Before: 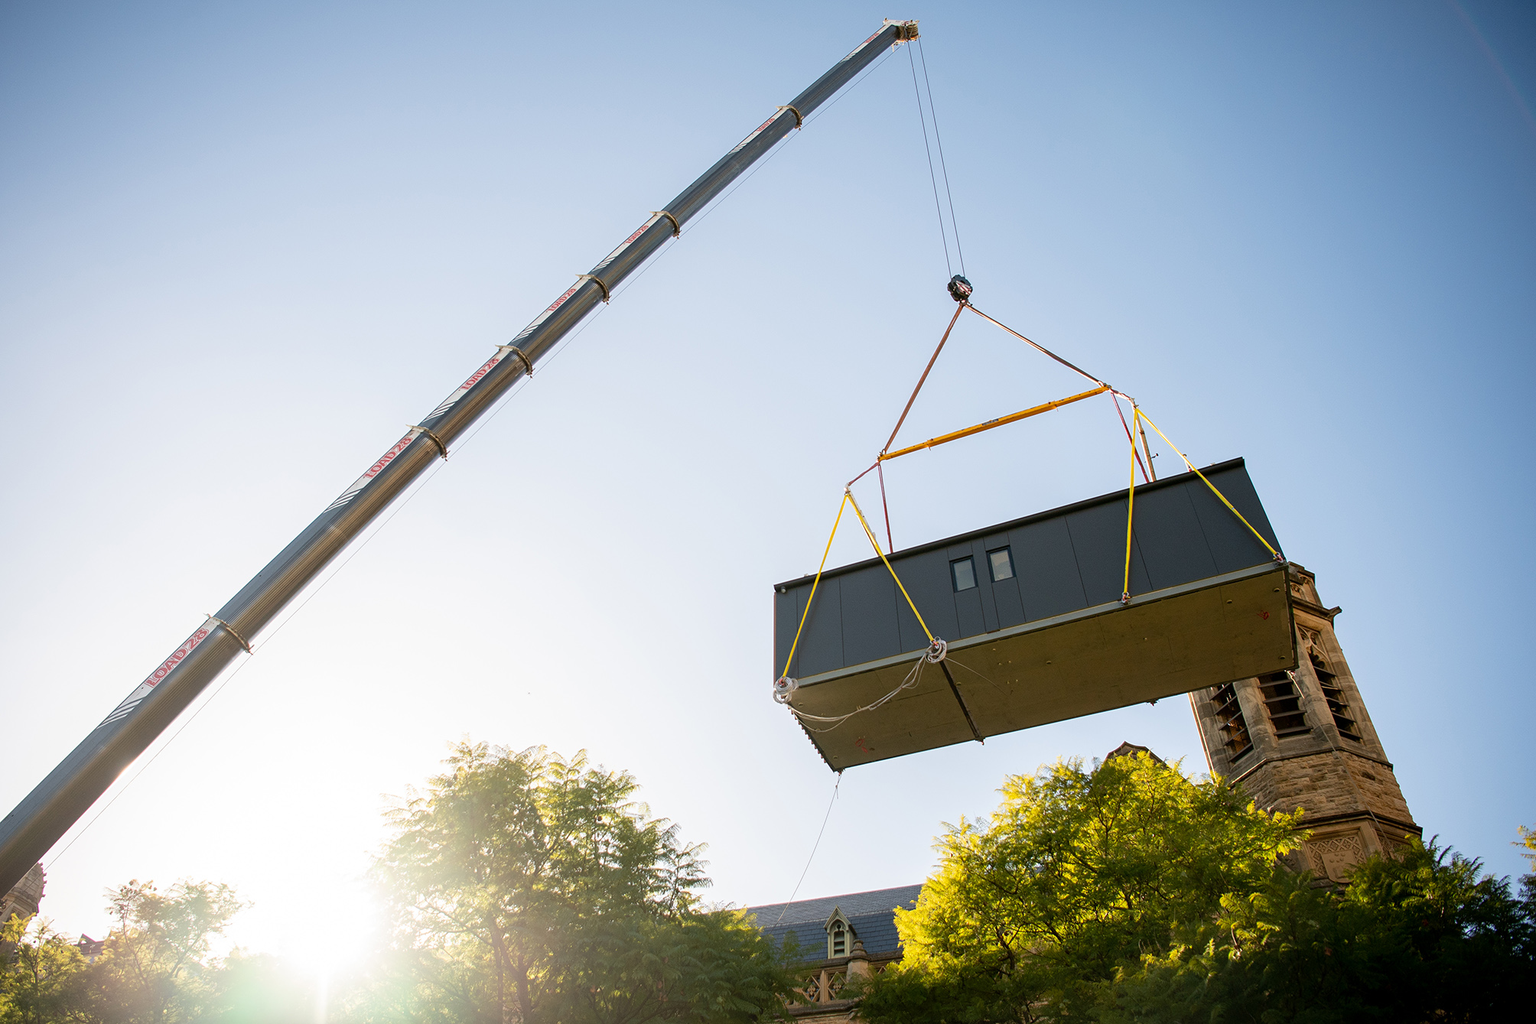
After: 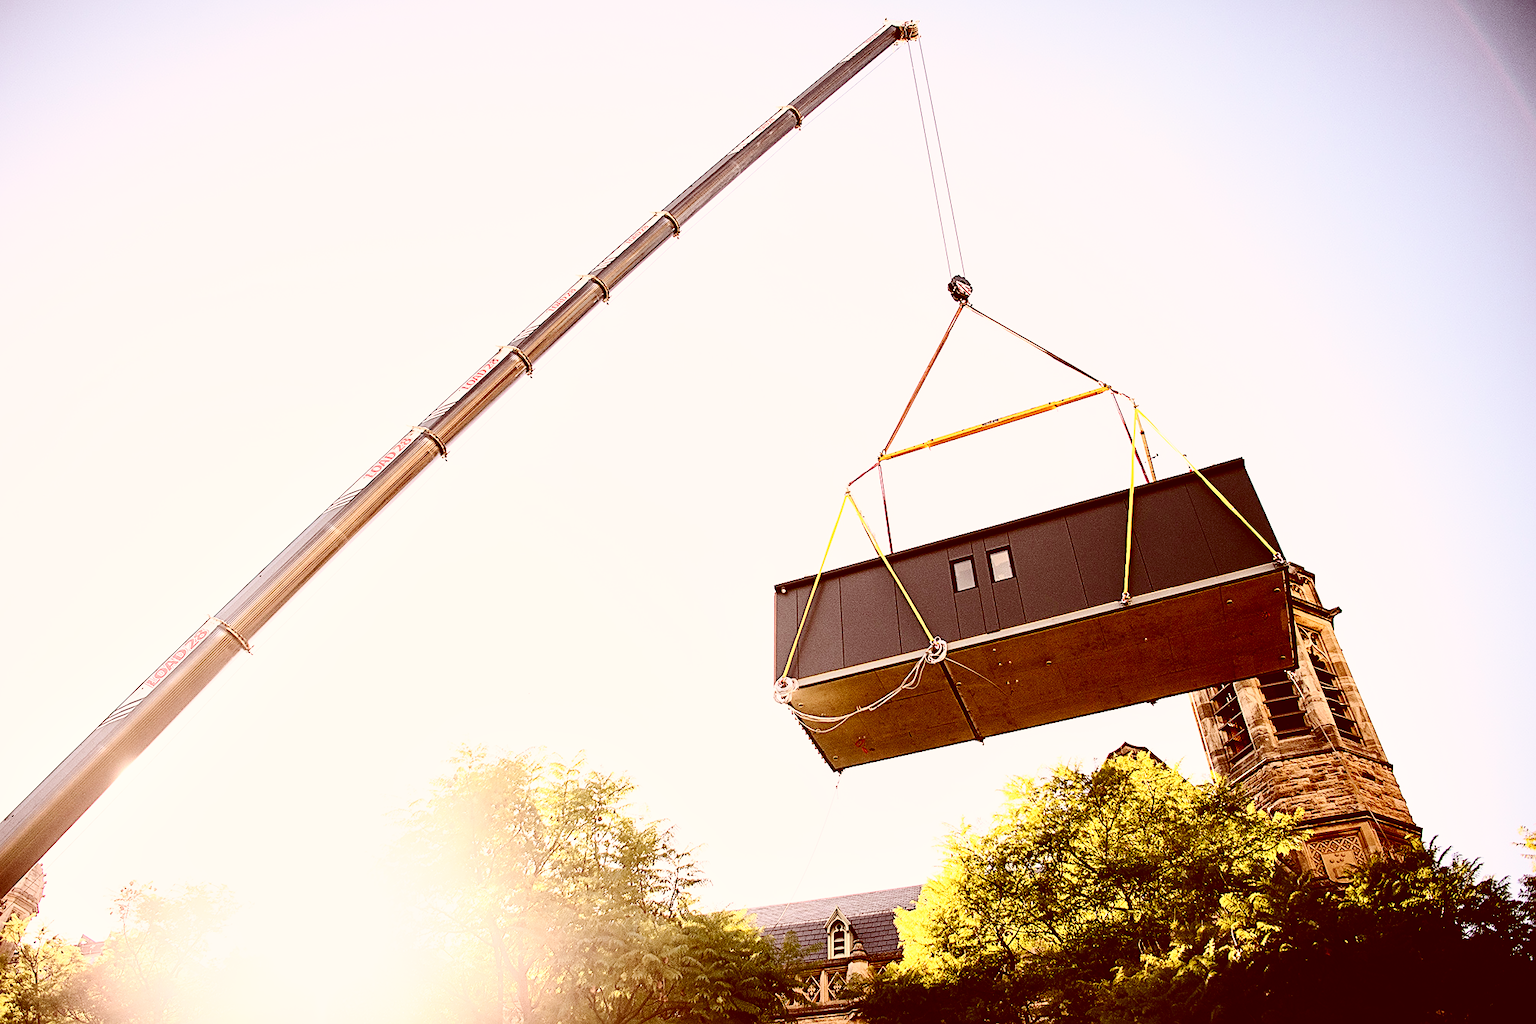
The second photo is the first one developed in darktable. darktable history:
color correction: highlights a* 9.04, highlights b* 8.84, shadows a* 39.87, shadows b* 39.48, saturation 0.818
local contrast: mode bilateral grid, contrast 21, coarseness 50, detail 119%, midtone range 0.2
sharpen: on, module defaults
base curve: curves: ch0 [(0, 0) (0.032, 0.037) (0.105, 0.228) (0.435, 0.76) (0.856, 0.983) (1, 1)], preserve colors none
contrast brightness saturation: contrast 0.39, brightness 0.101
